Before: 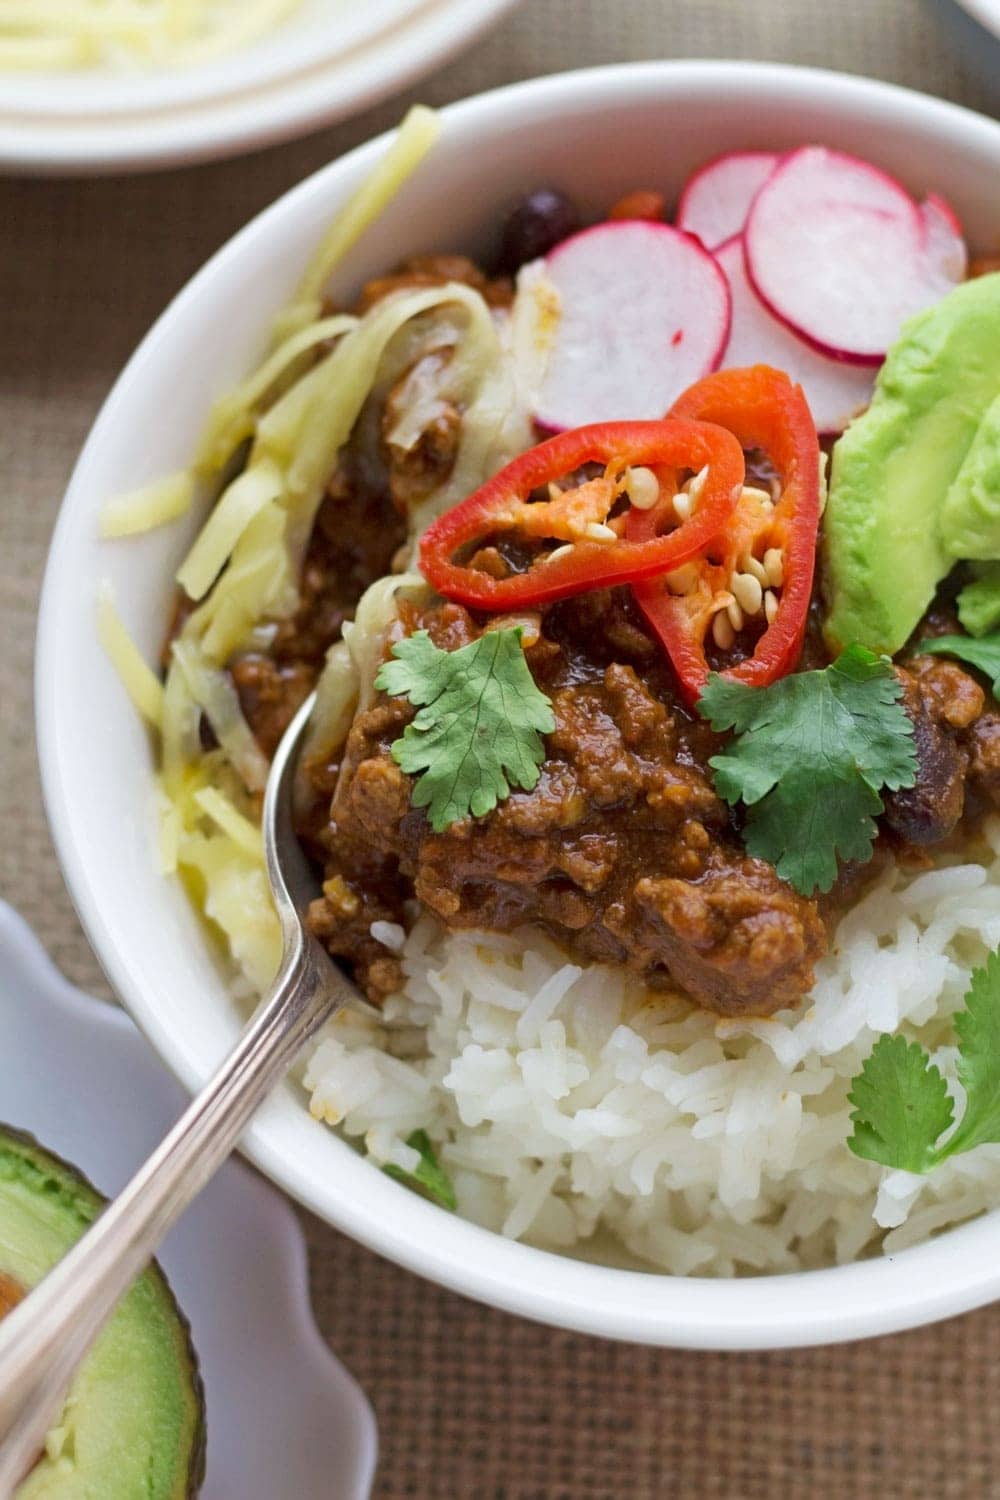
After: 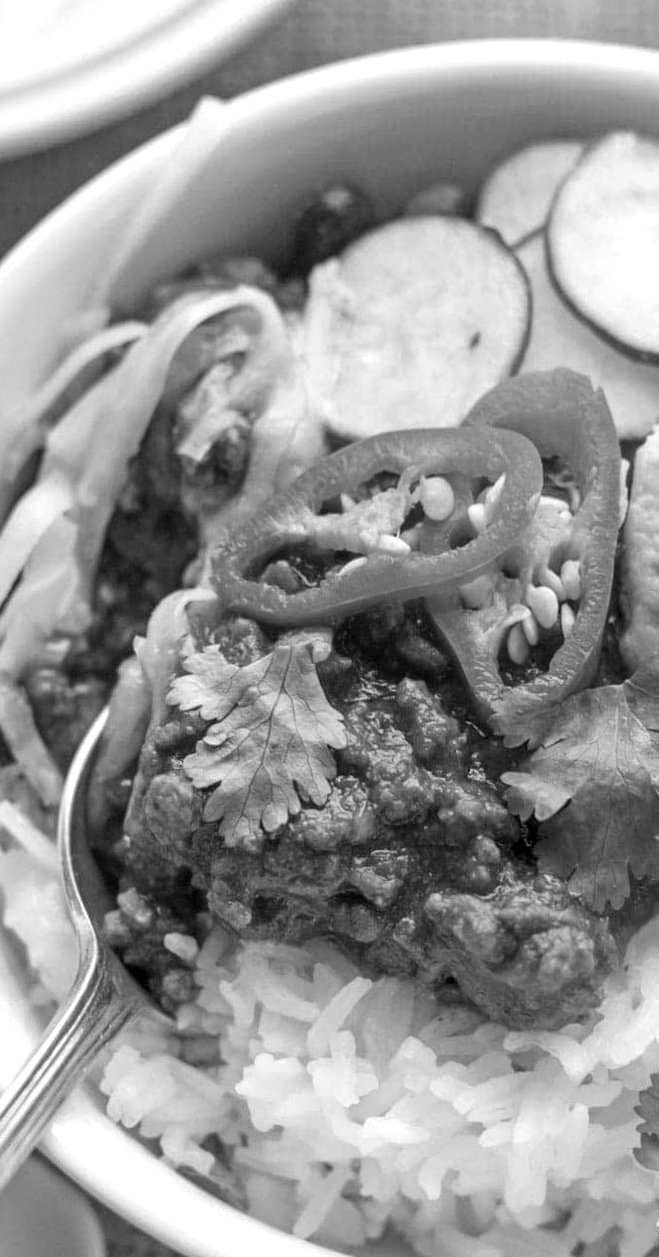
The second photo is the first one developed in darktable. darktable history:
exposure: exposure 0.375 EV, compensate highlight preservation false
crop: left 18.479%, right 12.2%, bottom 13.971%
rotate and perspective: rotation 0.074°, lens shift (vertical) 0.096, lens shift (horizontal) -0.041, crop left 0.043, crop right 0.952, crop top 0.024, crop bottom 0.979
monochrome: a 16.06, b 15.48, size 1
local contrast: highlights 0%, shadows 0%, detail 133%
